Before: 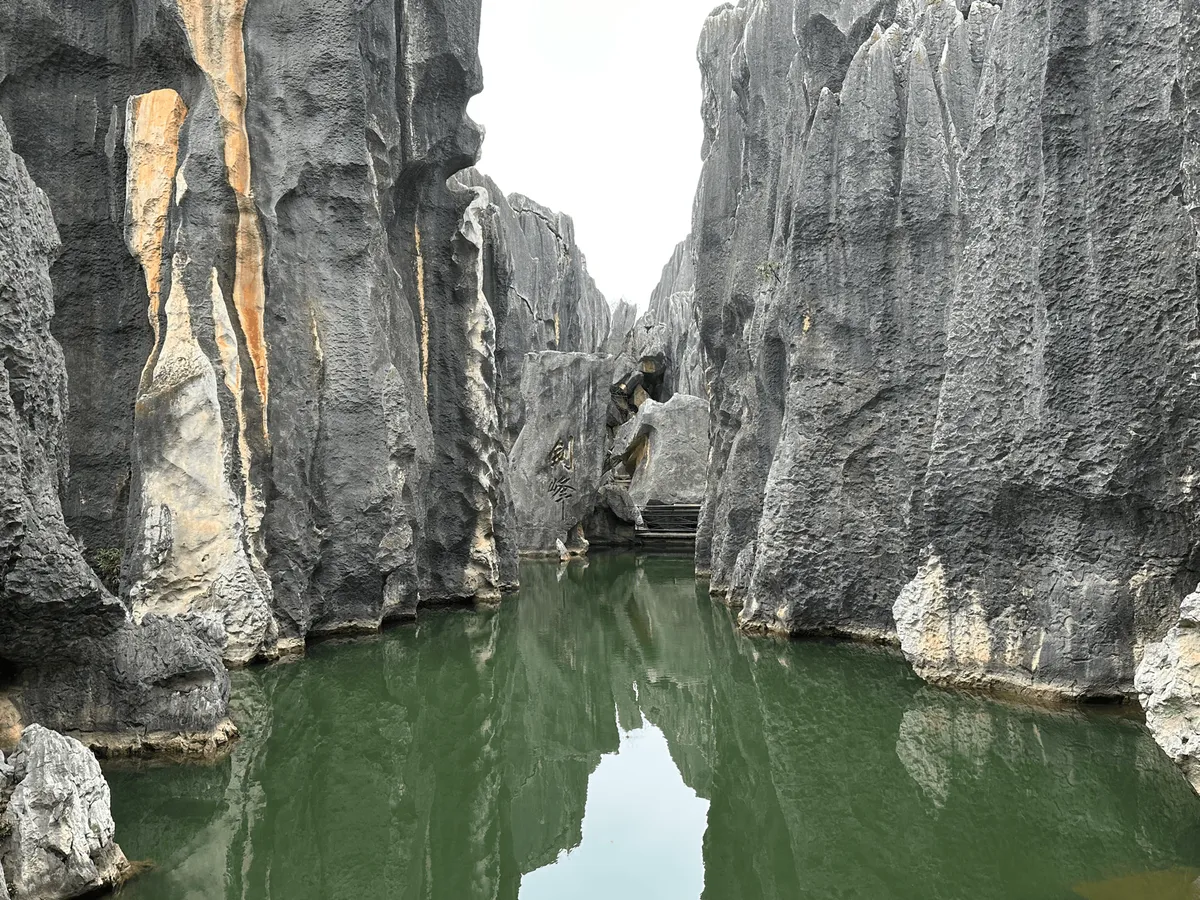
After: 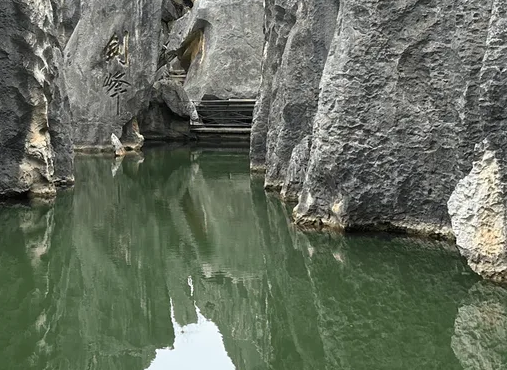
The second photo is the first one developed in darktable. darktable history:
crop: left 37.157%, top 45.039%, right 20.591%, bottom 13.846%
